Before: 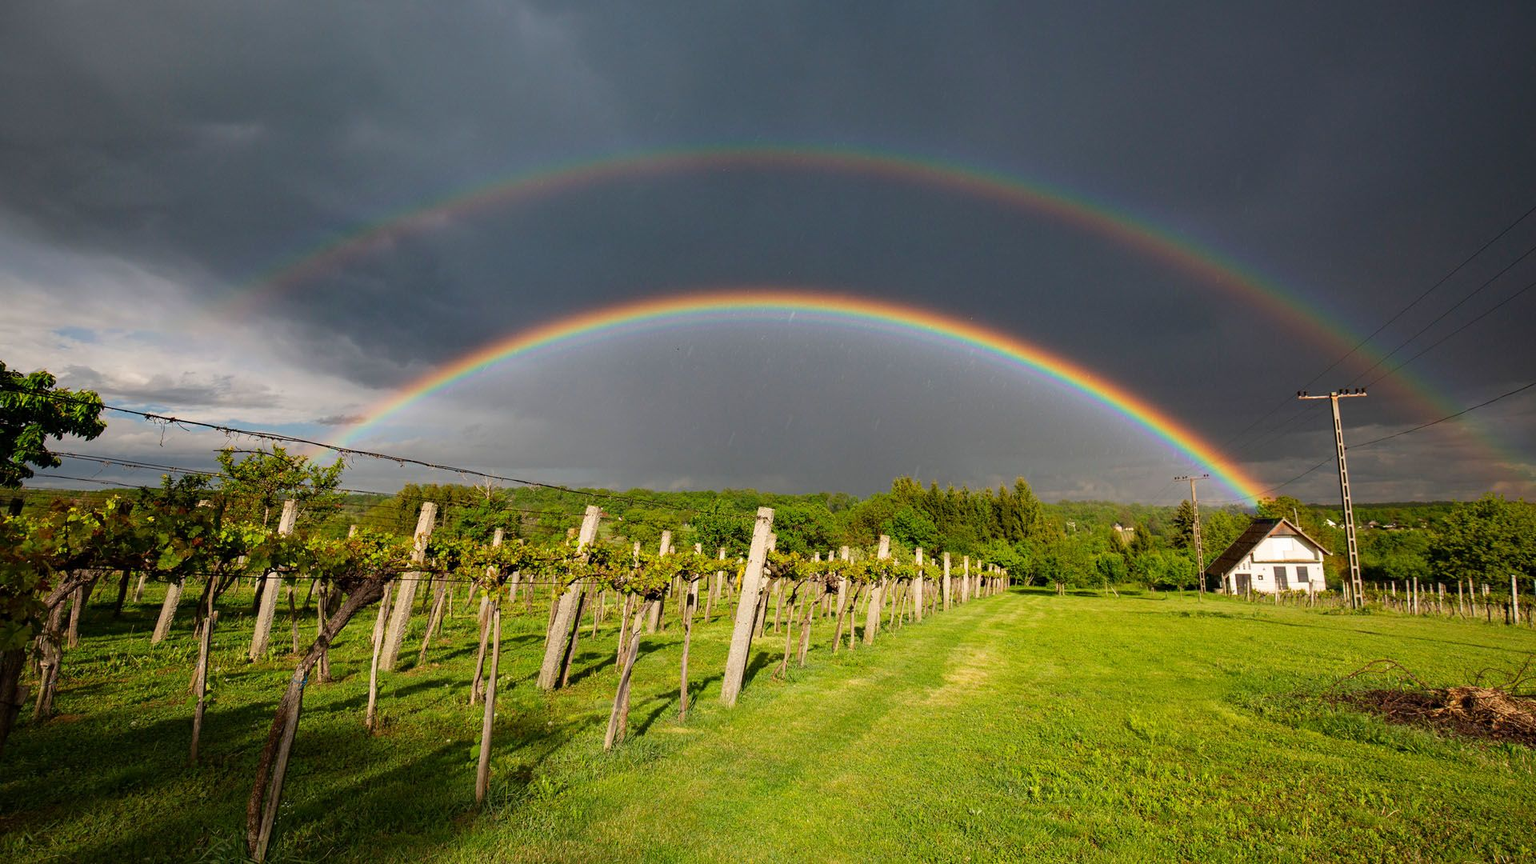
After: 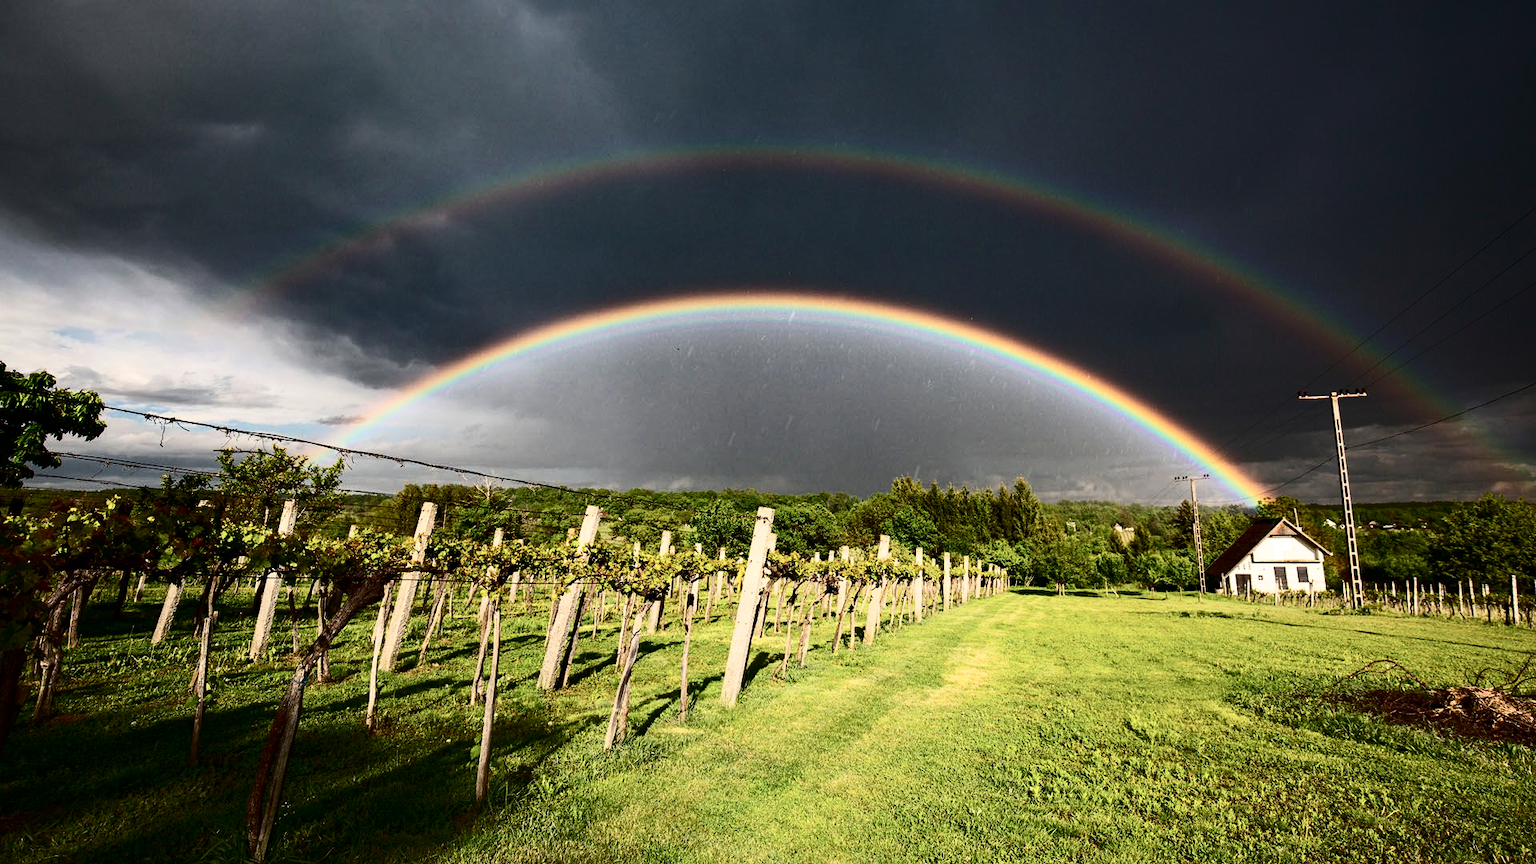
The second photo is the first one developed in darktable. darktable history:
contrast brightness saturation: contrast 0.489, saturation -0.098
